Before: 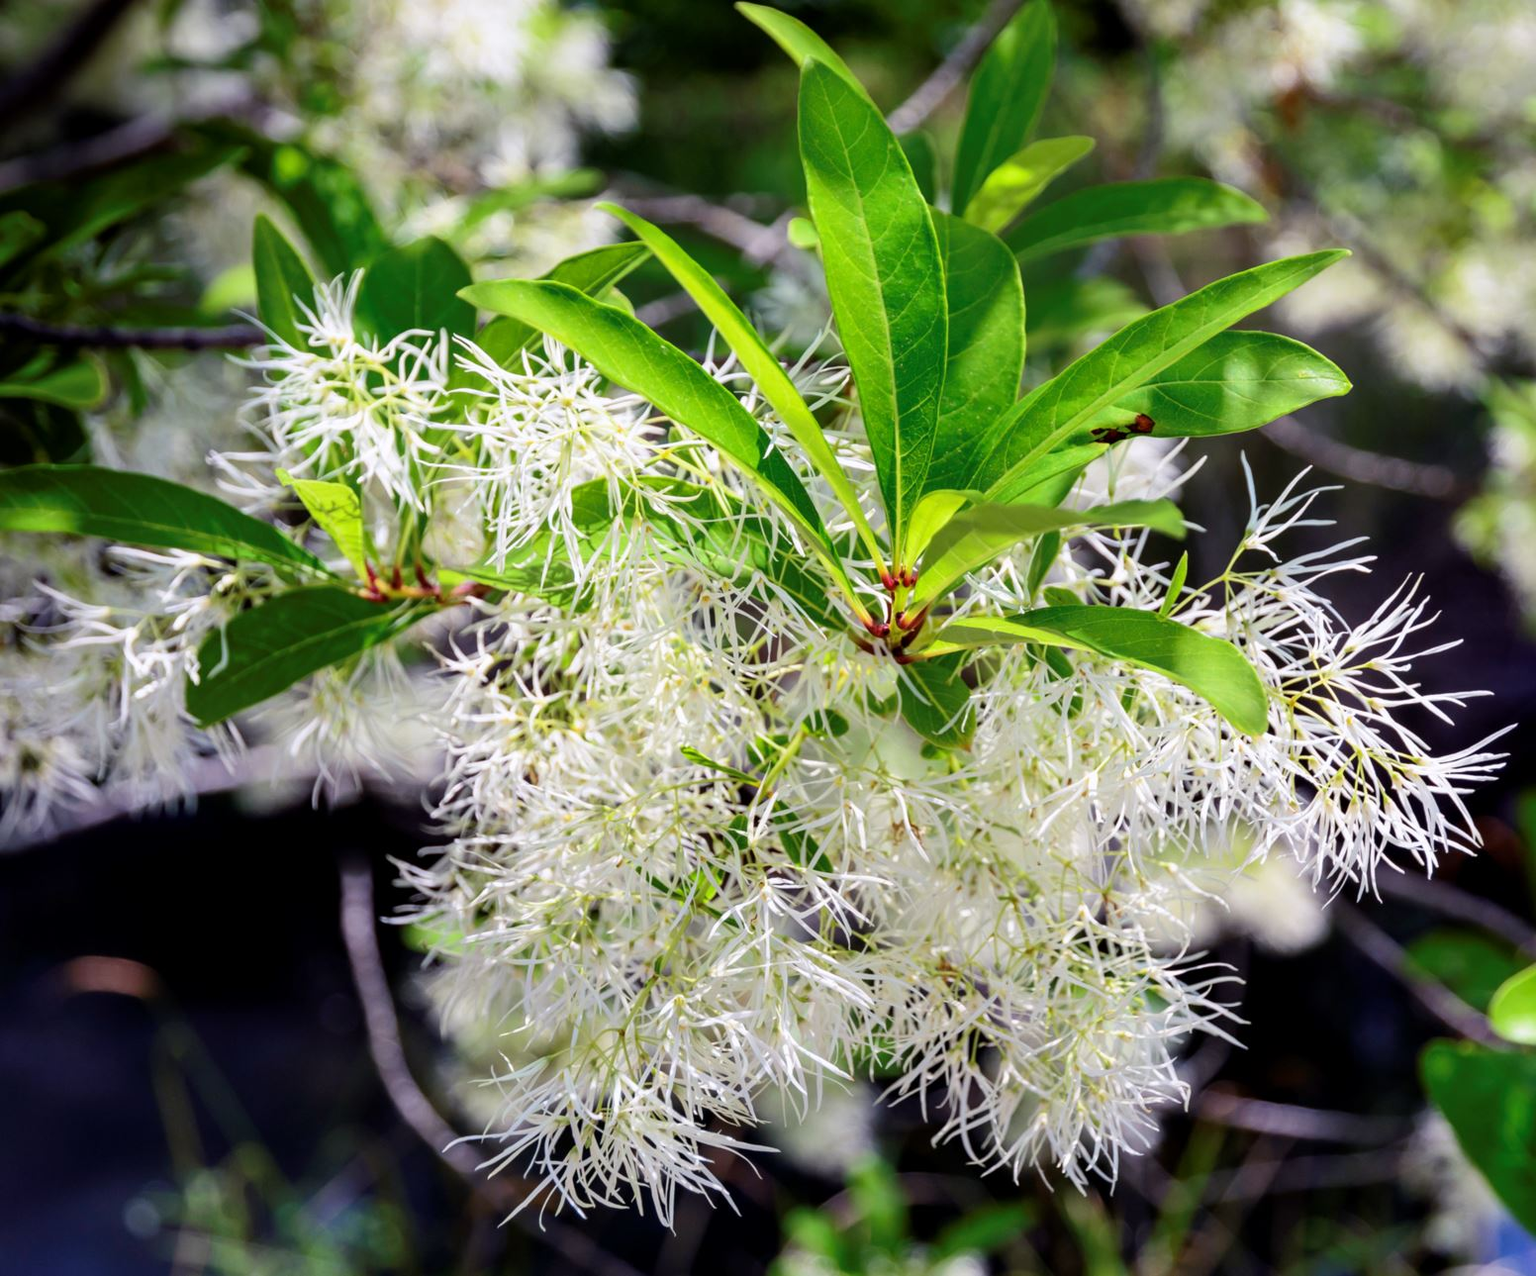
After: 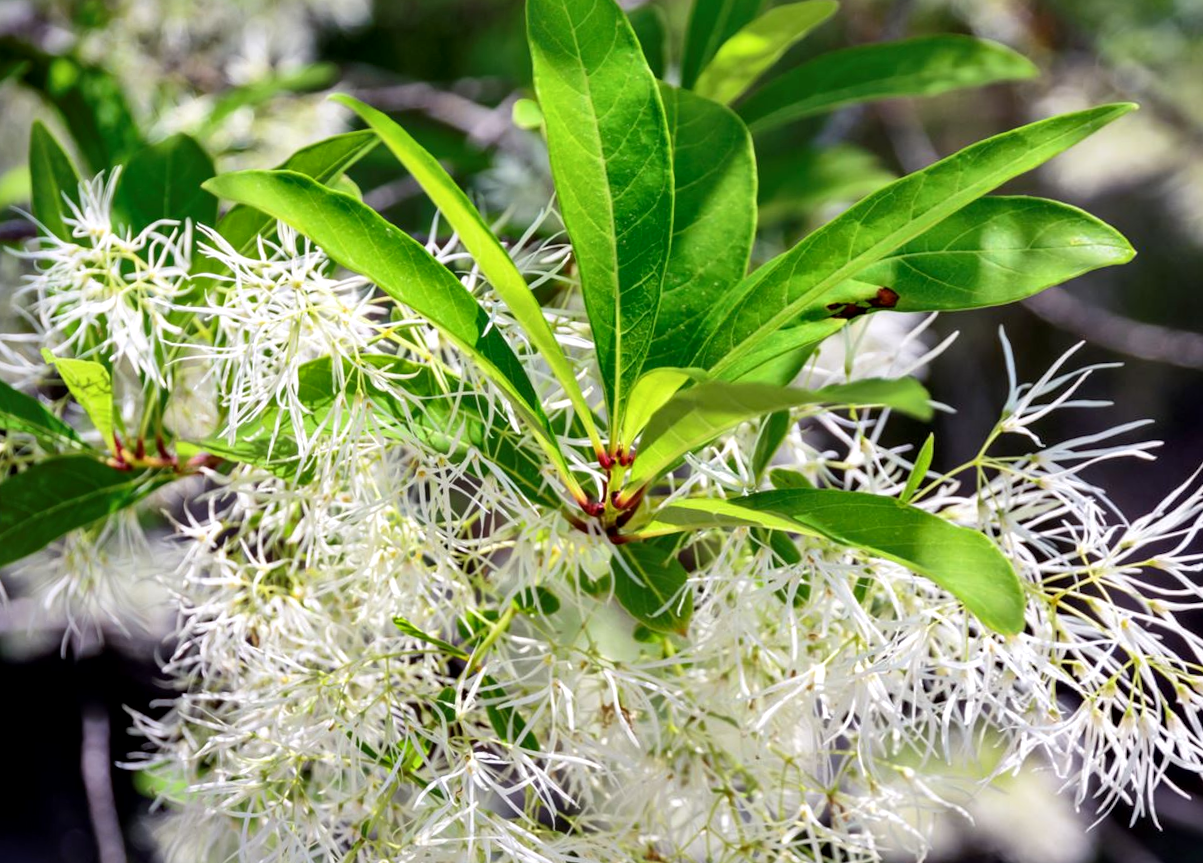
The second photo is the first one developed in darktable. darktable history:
local contrast: mode bilateral grid, contrast 20, coarseness 50, detail 140%, midtone range 0.2
rotate and perspective: rotation 1.69°, lens shift (vertical) -0.023, lens shift (horizontal) -0.291, crop left 0.025, crop right 0.988, crop top 0.092, crop bottom 0.842
crop and rotate: left 10.77%, top 5.1%, right 10.41%, bottom 16.76%
